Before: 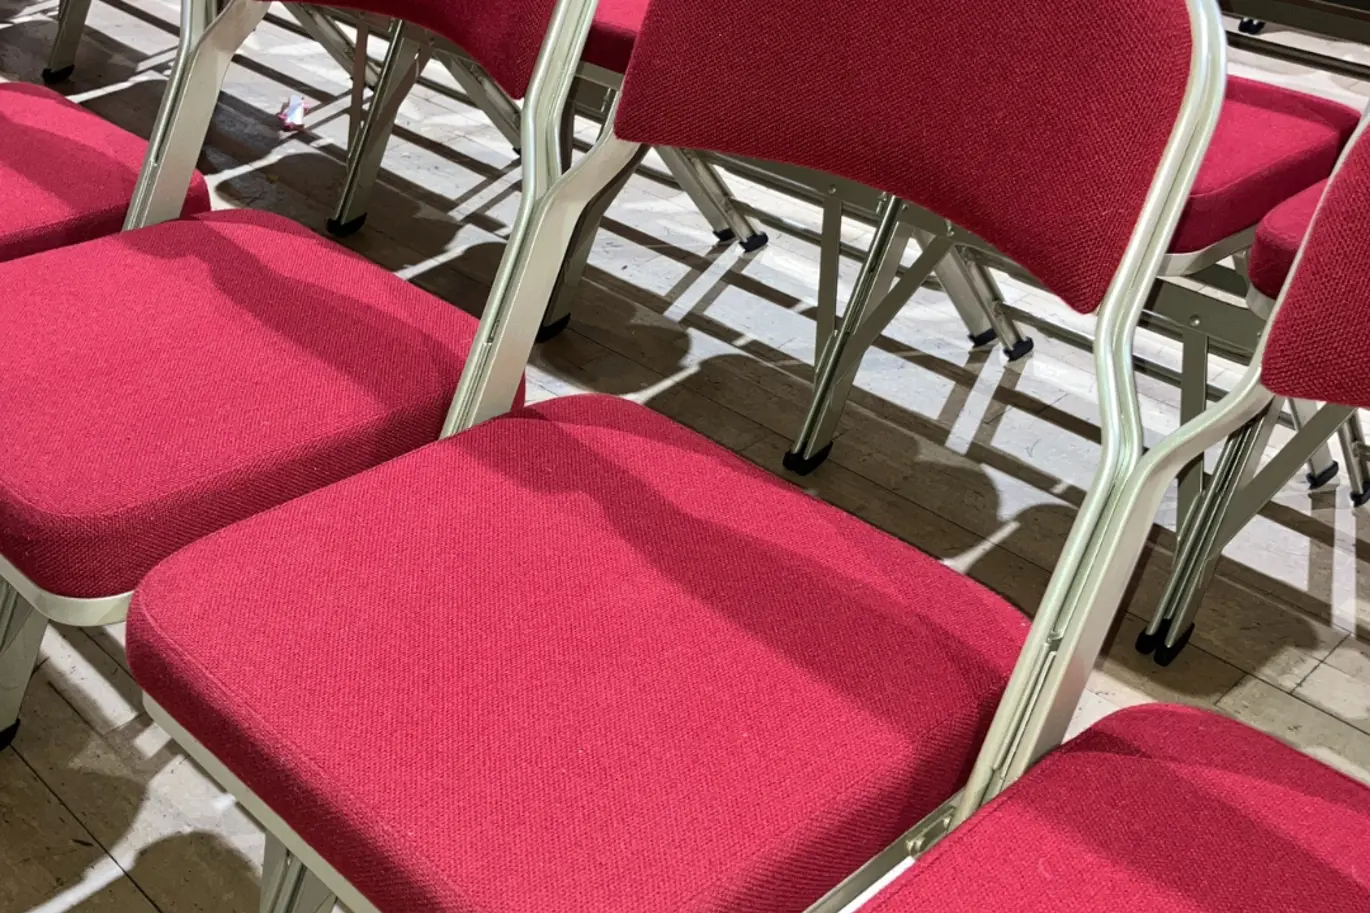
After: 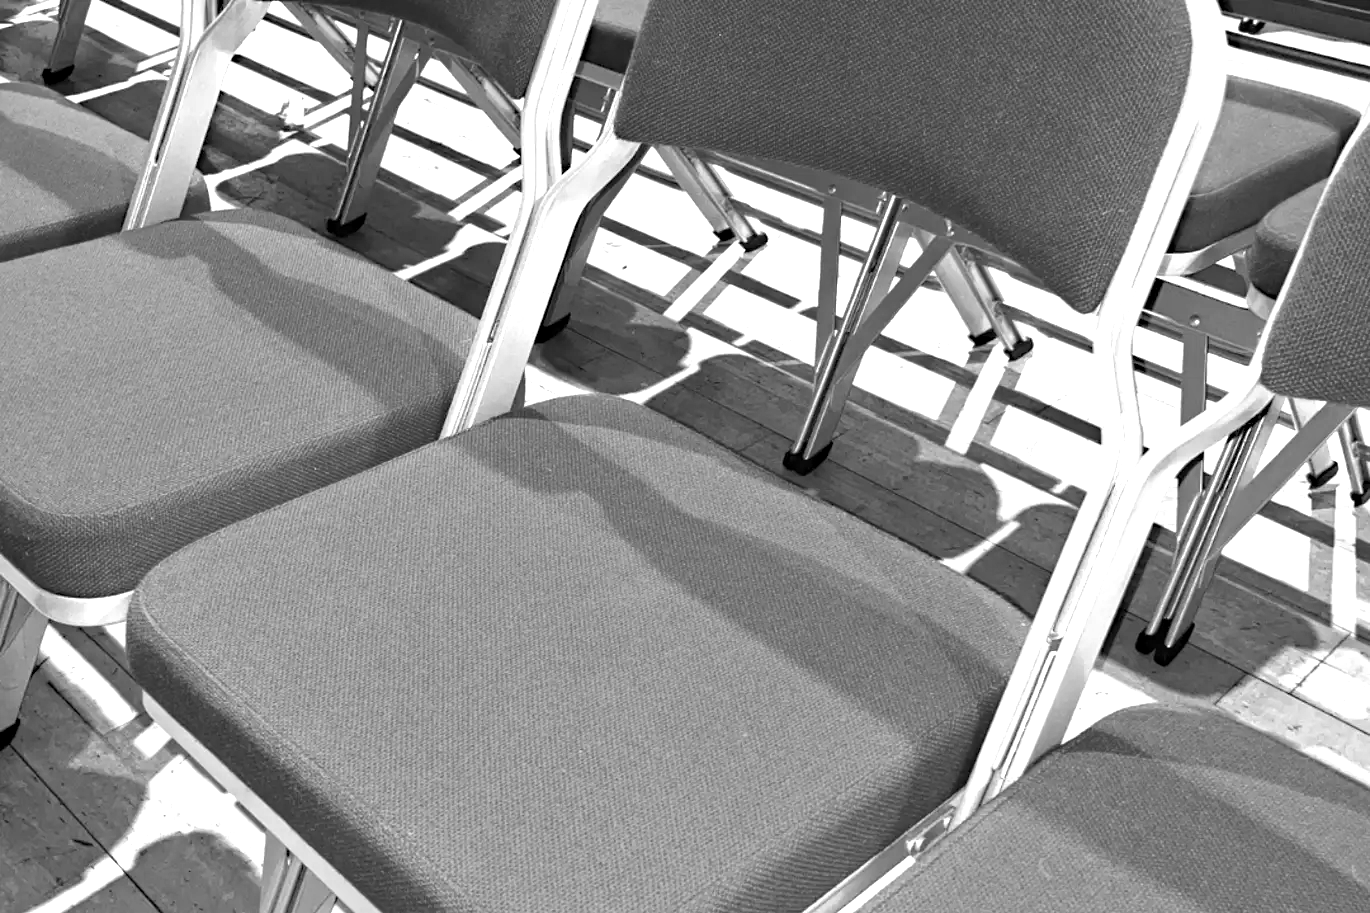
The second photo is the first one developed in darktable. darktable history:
monochrome: size 1
exposure: black level correction 0, exposure 1.45 EV, compensate exposure bias true, compensate highlight preservation false
color correction: highlights a* -0.182, highlights b* -0.124
haze removal: strength 0.25, distance 0.25, compatibility mode true, adaptive false
